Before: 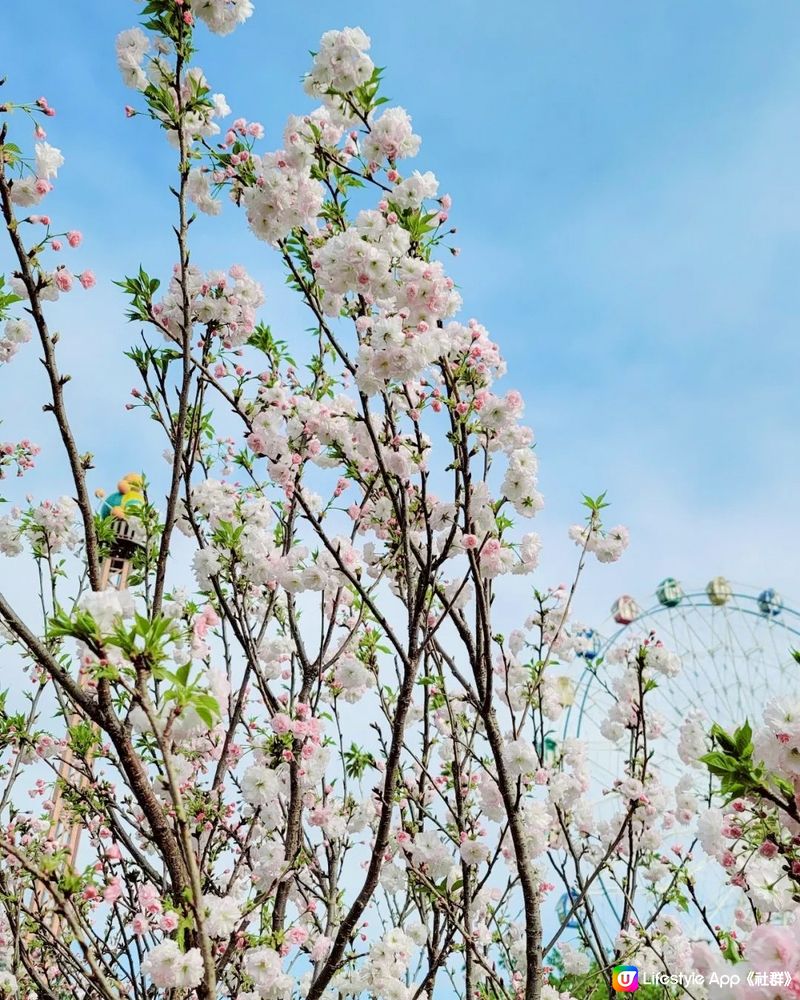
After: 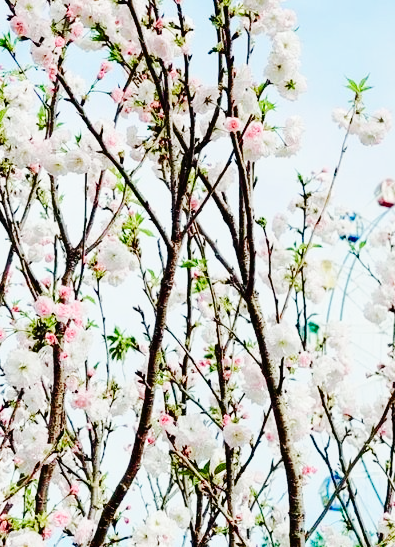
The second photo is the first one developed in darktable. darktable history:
crop: left 29.672%, top 41.786%, right 20.851%, bottom 3.487%
color balance rgb: perceptual saturation grading › global saturation 20%, perceptual saturation grading › highlights -50%, perceptual saturation grading › shadows 30%
tone curve: curves: ch0 [(0, 0.01) (0.037, 0.032) (0.131, 0.108) (0.275, 0.256) (0.483, 0.512) (0.61, 0.665) (0.696, 0.742) (0.792, 0.819) (0.911, 0.925) (0.997, 0.995)]; ch1 [(0, 0) (0.308, 0.29) (0.425, 0.411) (0.492, 0.488) (0.505, 0.503) (0.527, 0.531) (0.568, 0.594) (0.683, 0.702) (0.746, 0.77) (1, 1)]; ch2 [(0, 0) (0.246, 0.233) (0.36, 0.352) (0.415, 0.415) (0.485, 0.487) (0.502, 0.504) (0.525, 0.523) (0.539, 0.553) (0.587, 0.594) (0.636, 0.652) (0.711, 0.729) (0.845, 0.855) (0.998, 0.977)], color space Lab, independent channels, preserve colors none
base curve: curves: ch0 [(0, 0) (0.032, 0.025) (0.121, 0.166) (0.206, 0.329) (0.605, 0.79) (1, 1)], preserve colors none
